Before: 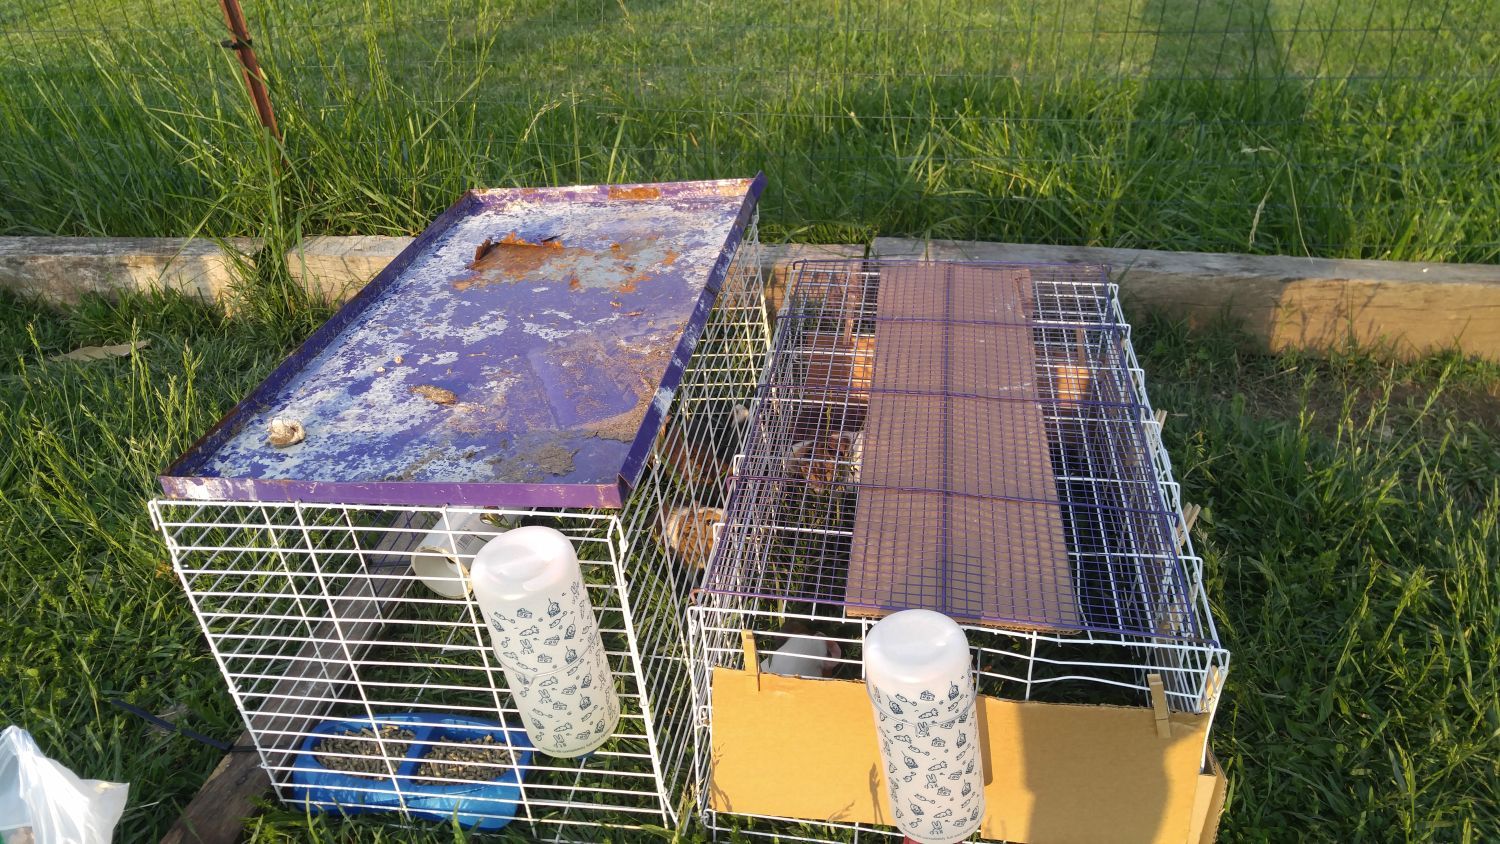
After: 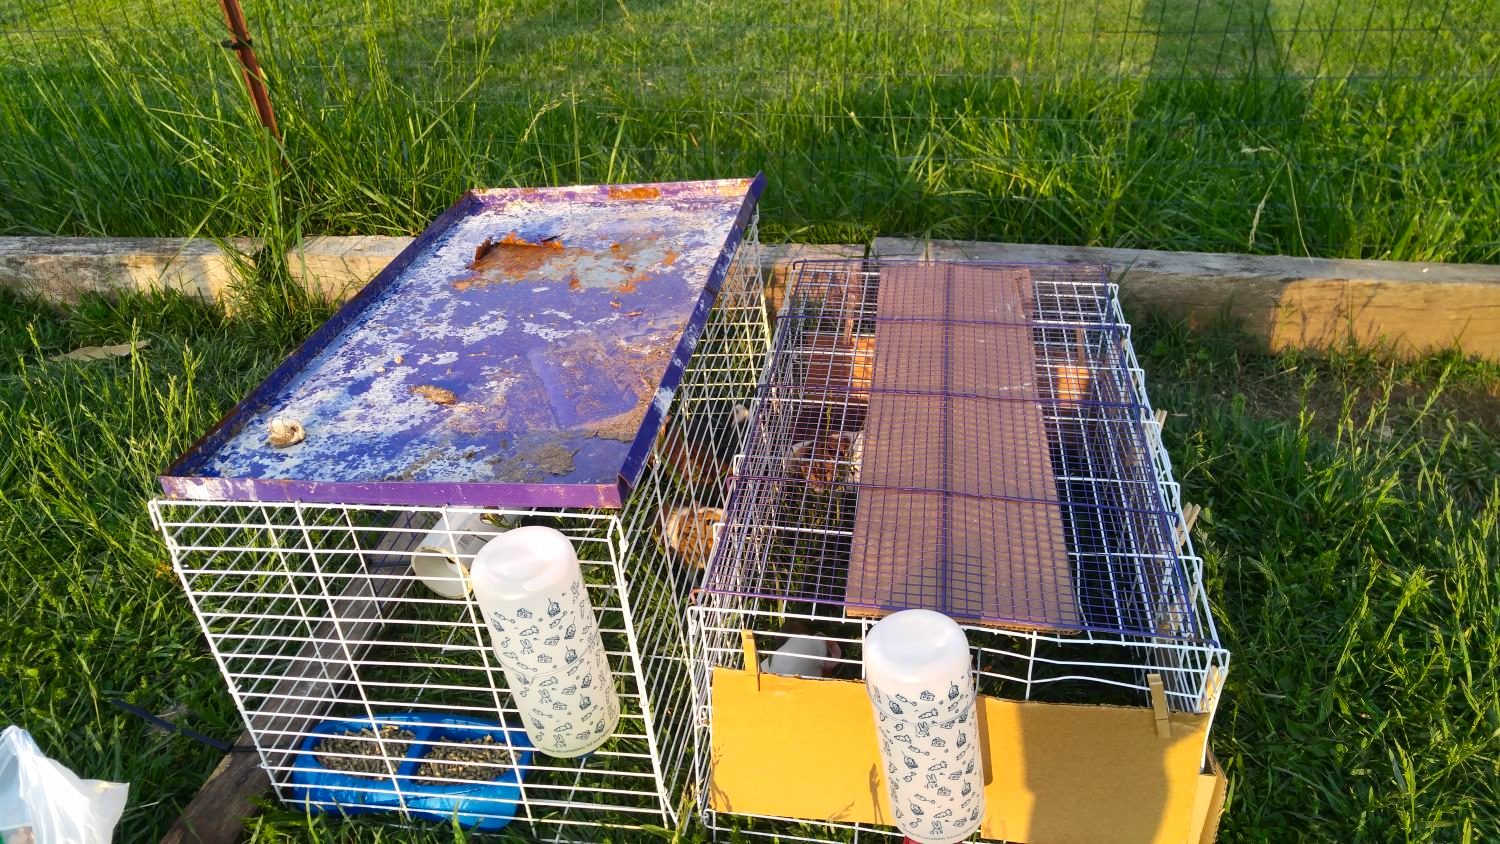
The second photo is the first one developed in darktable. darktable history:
color zones: curves: ch0 [(0, 0.5) (0.143, 0.5) (0.286, 0.5) (0.429, 0.5) (0.571, 0.5) (0.714, 0.476) (0.857, 0.5) (1, 0.5)]; ch2 [(0, 0.5) (0.143, 0.5) (0.286, 0.5) (0.429, 0.5) (0.571, 0.5) (0.714, 0.487) (0.857, 0.5) (1, 0.5)]
shadows and highlights: shadows 49, highlights -41, soften with gaussian
contrast brightness saturation: contrast 0.16, saturation 0.32
